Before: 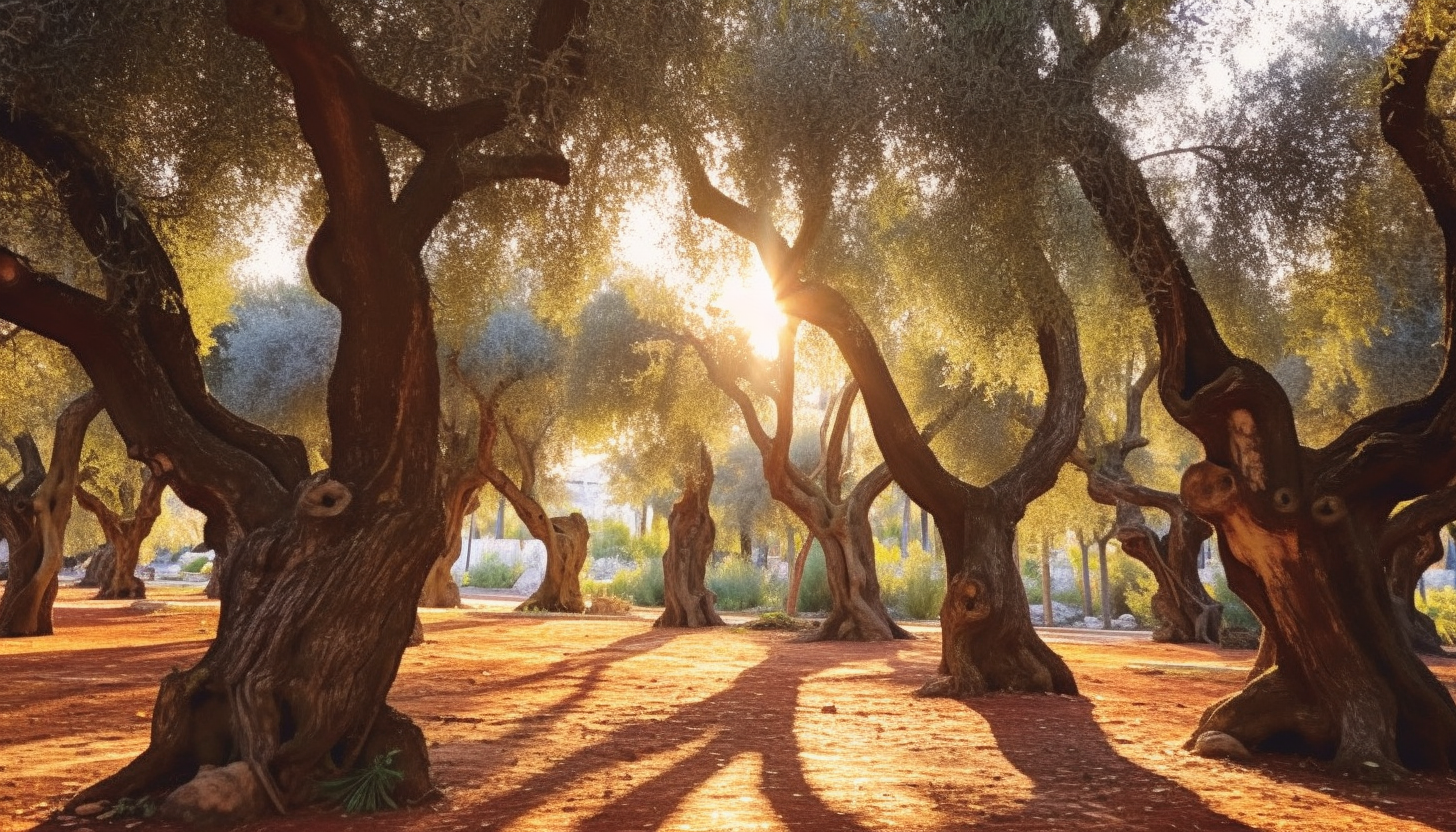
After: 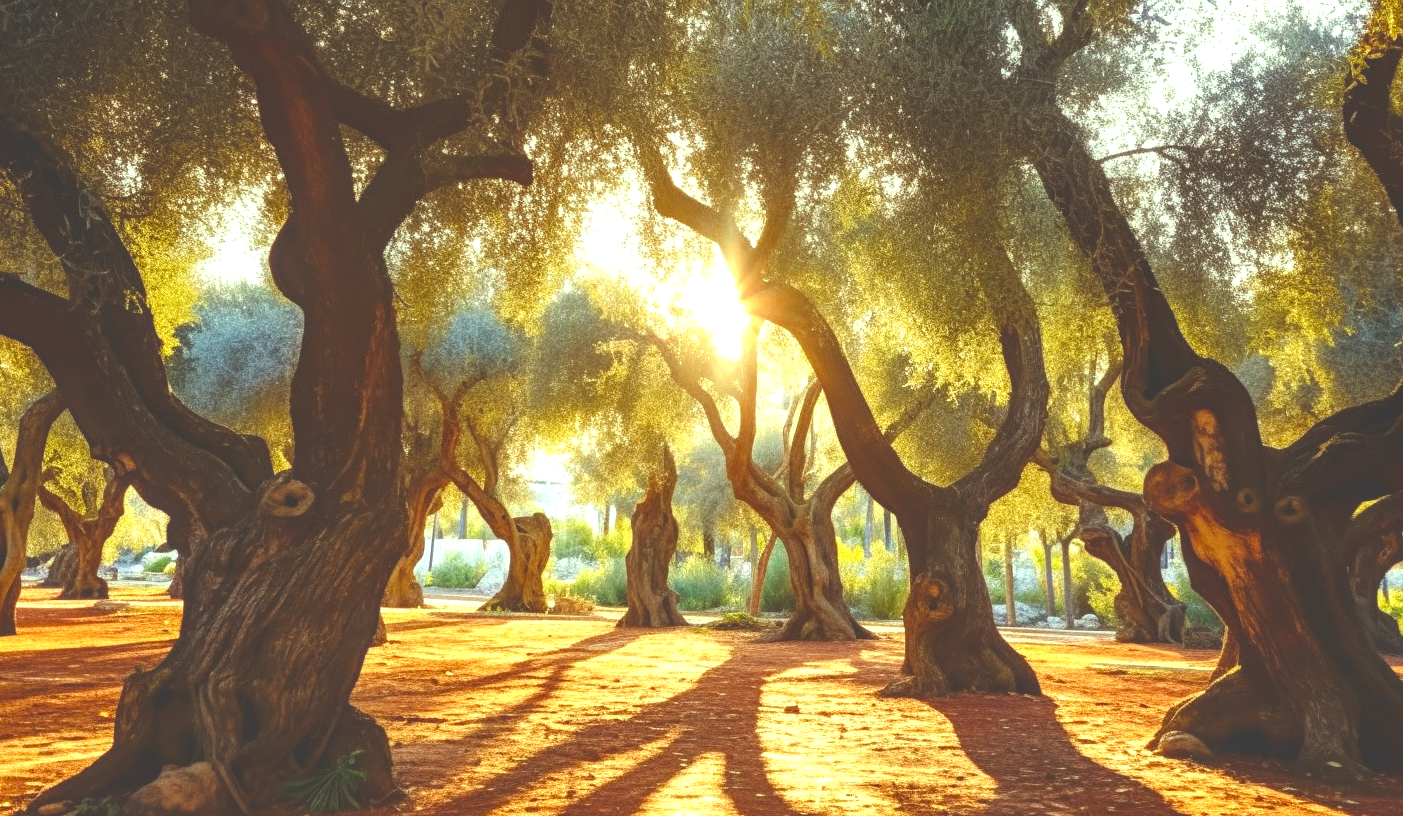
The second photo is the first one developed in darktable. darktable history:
local contrast: on, module defaults
crop and rotate: left 2.554%, right 1.072%, bottom 1.813%
color balance rgb: highlights gain › luminance 15.412%, highlights gain › chroma 6.927%, highlights gain › hue 125.12°, perceptual saturation grading › global saturation 45.762%, perceptual saturation grading › highlights -50.51%, perceptual saturation grading › shadows 30.755%, global vibrance 30.142%, contrast 9.427%
exposure: black level correction -0.042, exposure 0.063 EV, compensate exposure bias true, compensate highlight preservation false
